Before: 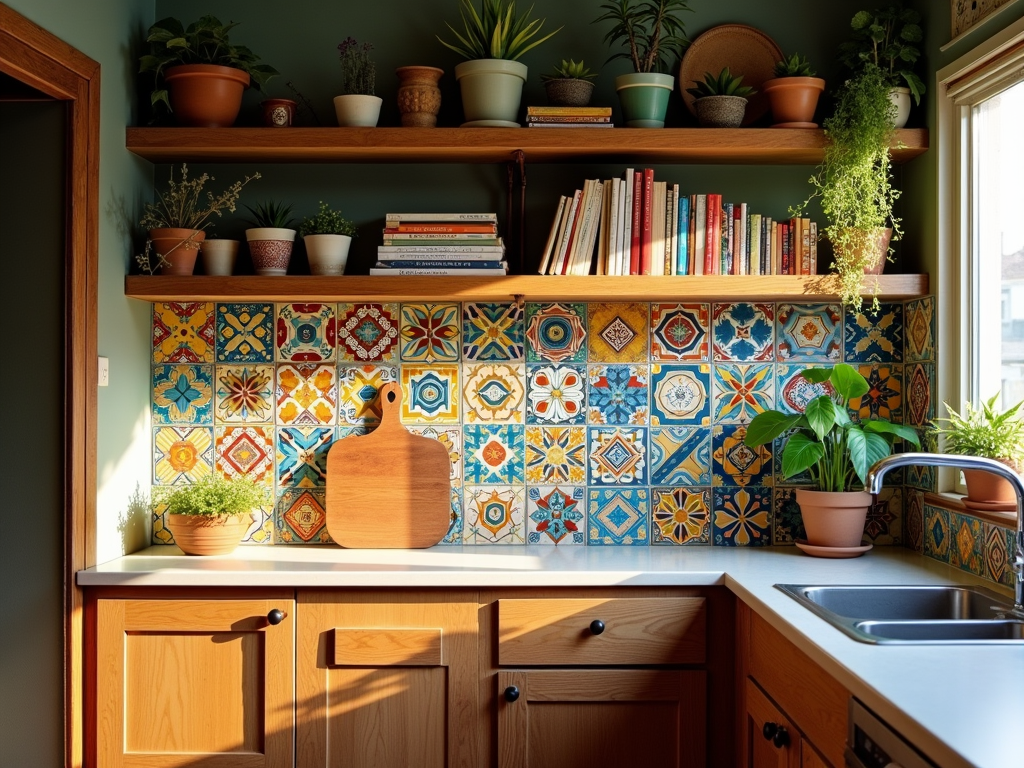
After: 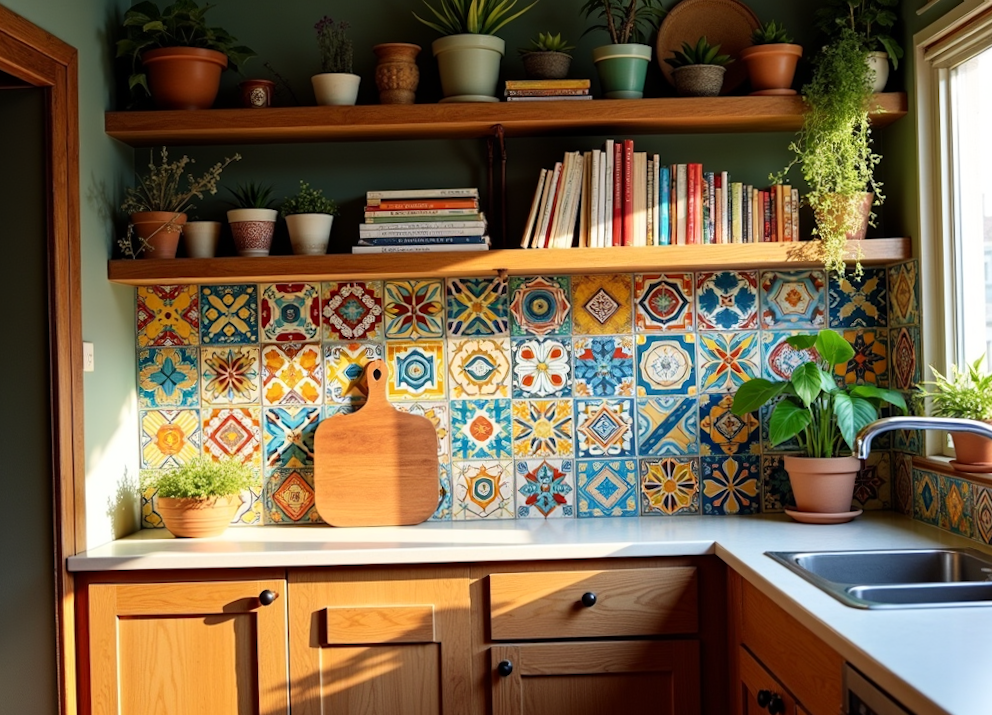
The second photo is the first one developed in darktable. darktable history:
rotate and perspective: rotation -2°, crop left 0.022, crop right 0.978, crop top 0.049, crop bottom 0.951
crop and rotate: angle -0.5°
contrast brightness saturation: contrast 0.1, brightness 0.02, saturation 0.02
exposure: exposure 0.02 EV, compensate highlight preservation false
